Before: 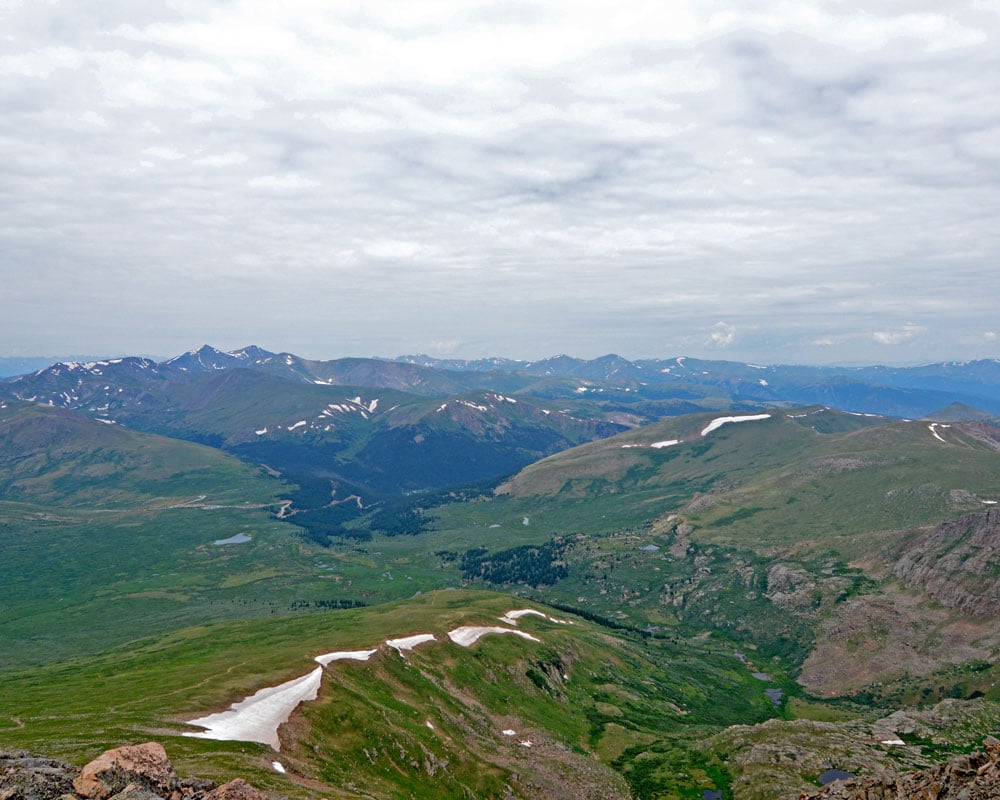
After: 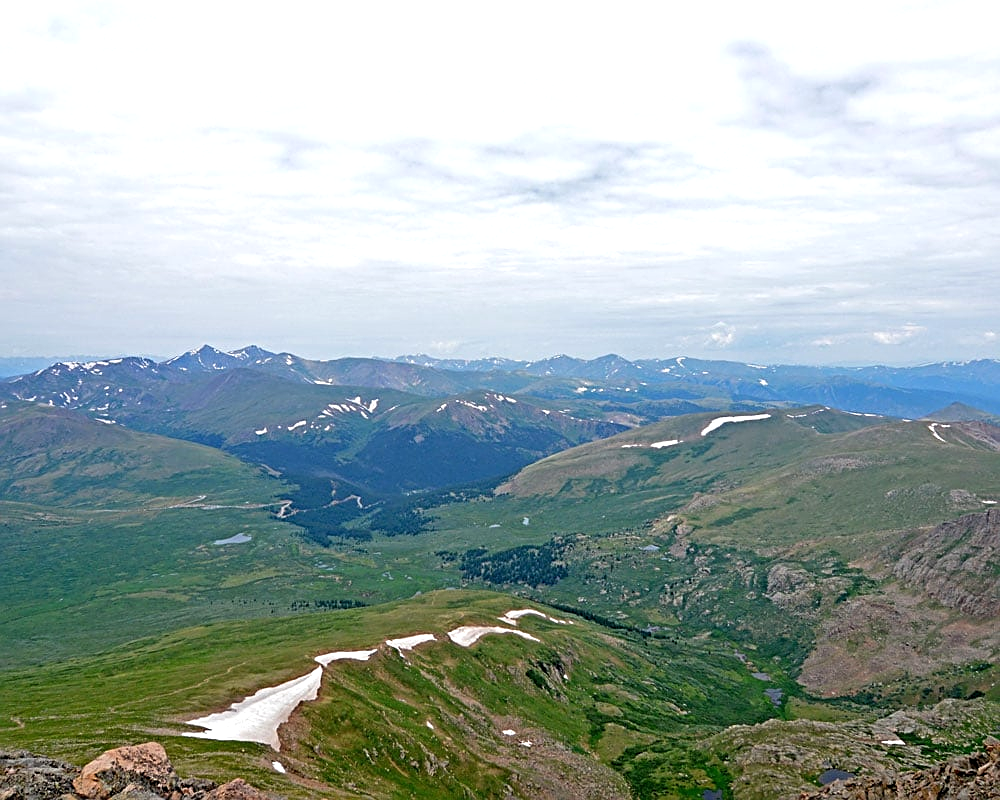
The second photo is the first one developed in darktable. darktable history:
tone equalizer: -8 EV -0.452 EV, -7 EV -0.401 EV, -6 EV -0.344 EV, -5 EV -0.257 EV, -3 EV 0.201 EV, -2 EV 0.345 EV, -1 EV 0.378 EV, +0 EV 0.412 EV, smoothing diameter 24.82%, edges refinement/feathering 10.48, preserve details guided filter
sharpen: on, module defaults
